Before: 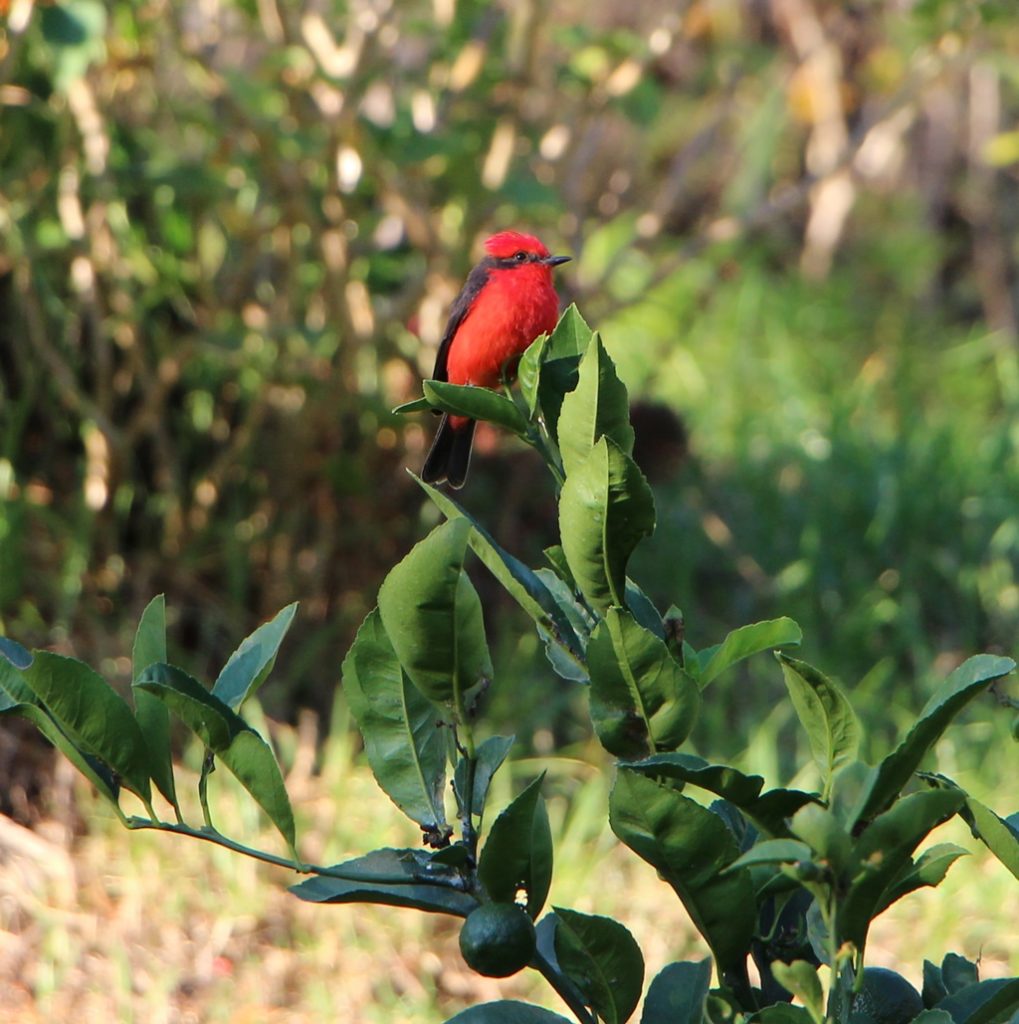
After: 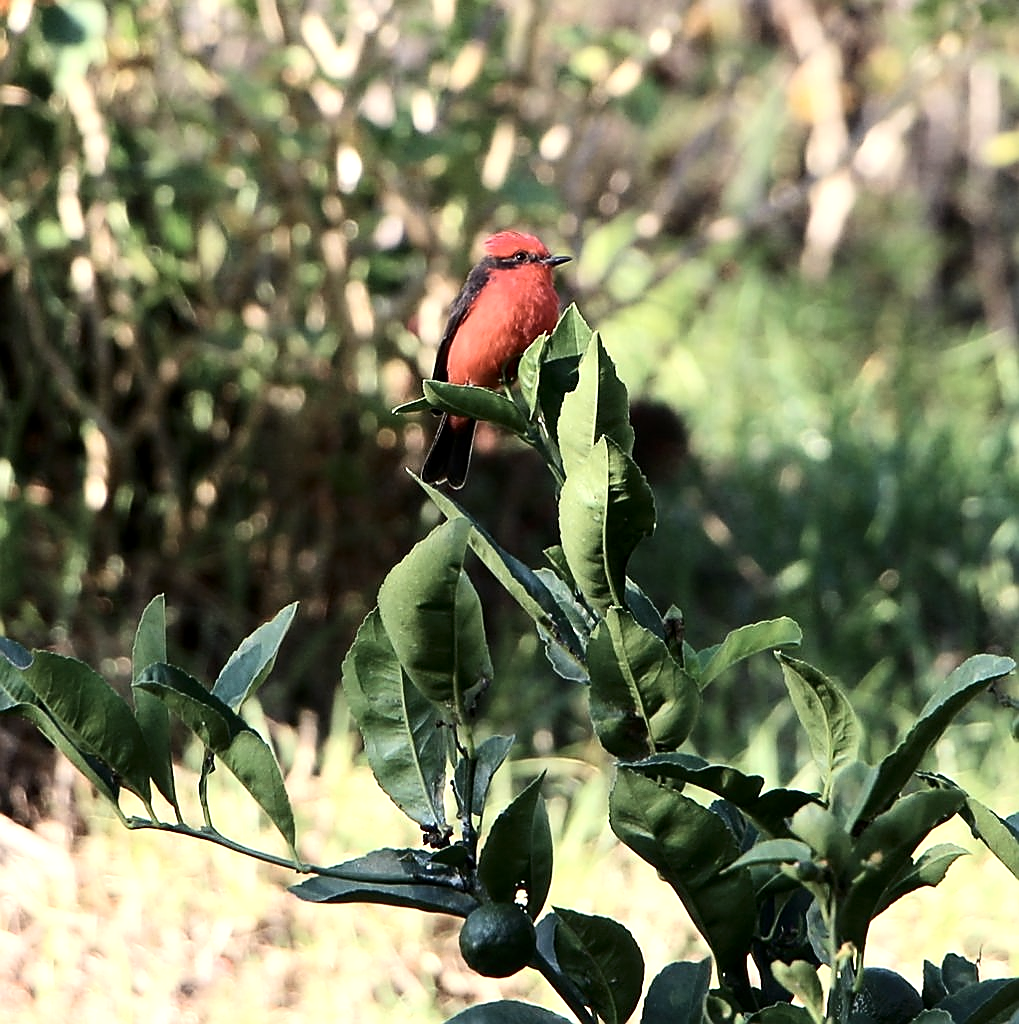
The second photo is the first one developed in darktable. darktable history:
sharpen: radius 1.389, amount 1.264, threshold 0.602
local contrast: highlights 107%, shadows 98%, detail 120%, midtone range 0.2
contrast brightness saturation: contrast 0.249, saturation -0.311
tone equalizer: -8 EV -0.445 EV, -7 EV -0.417 EV, -6 EV -0.318 EV, -5 EV -0.22 EV, -3 EV 0.251 EV, -2 EV 0.313 EV, -1 EV 0.387 EV, +0 EV 0.434 EV
